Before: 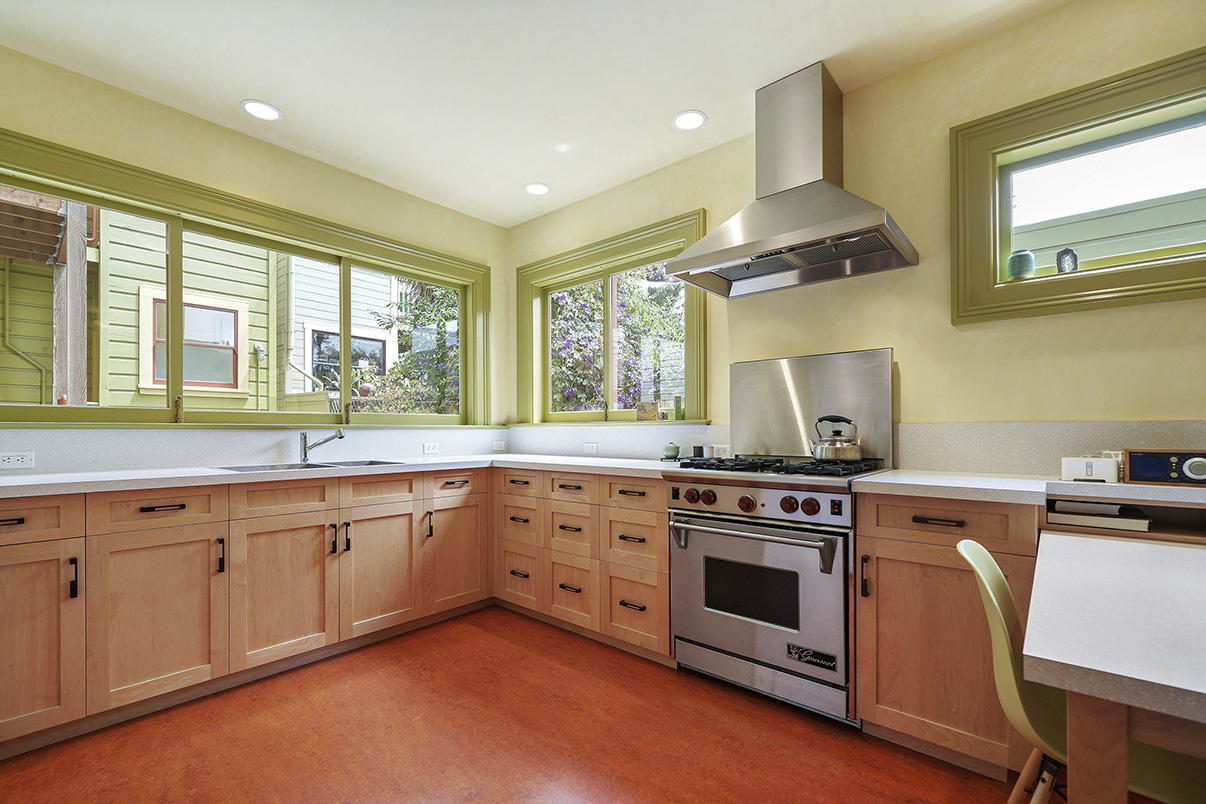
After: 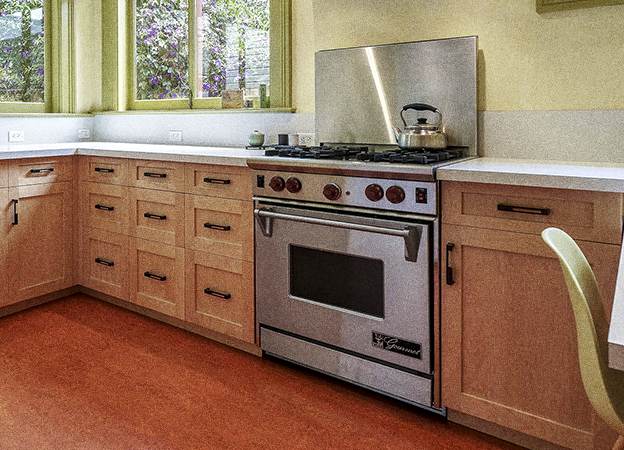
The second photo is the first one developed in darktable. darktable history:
crop: left 34.479%, top 38.822%, right 13.718%, bottom 5.172%
grain: coarseness 0.09 ISO, strength 40%
local contrast: on, module defaults
